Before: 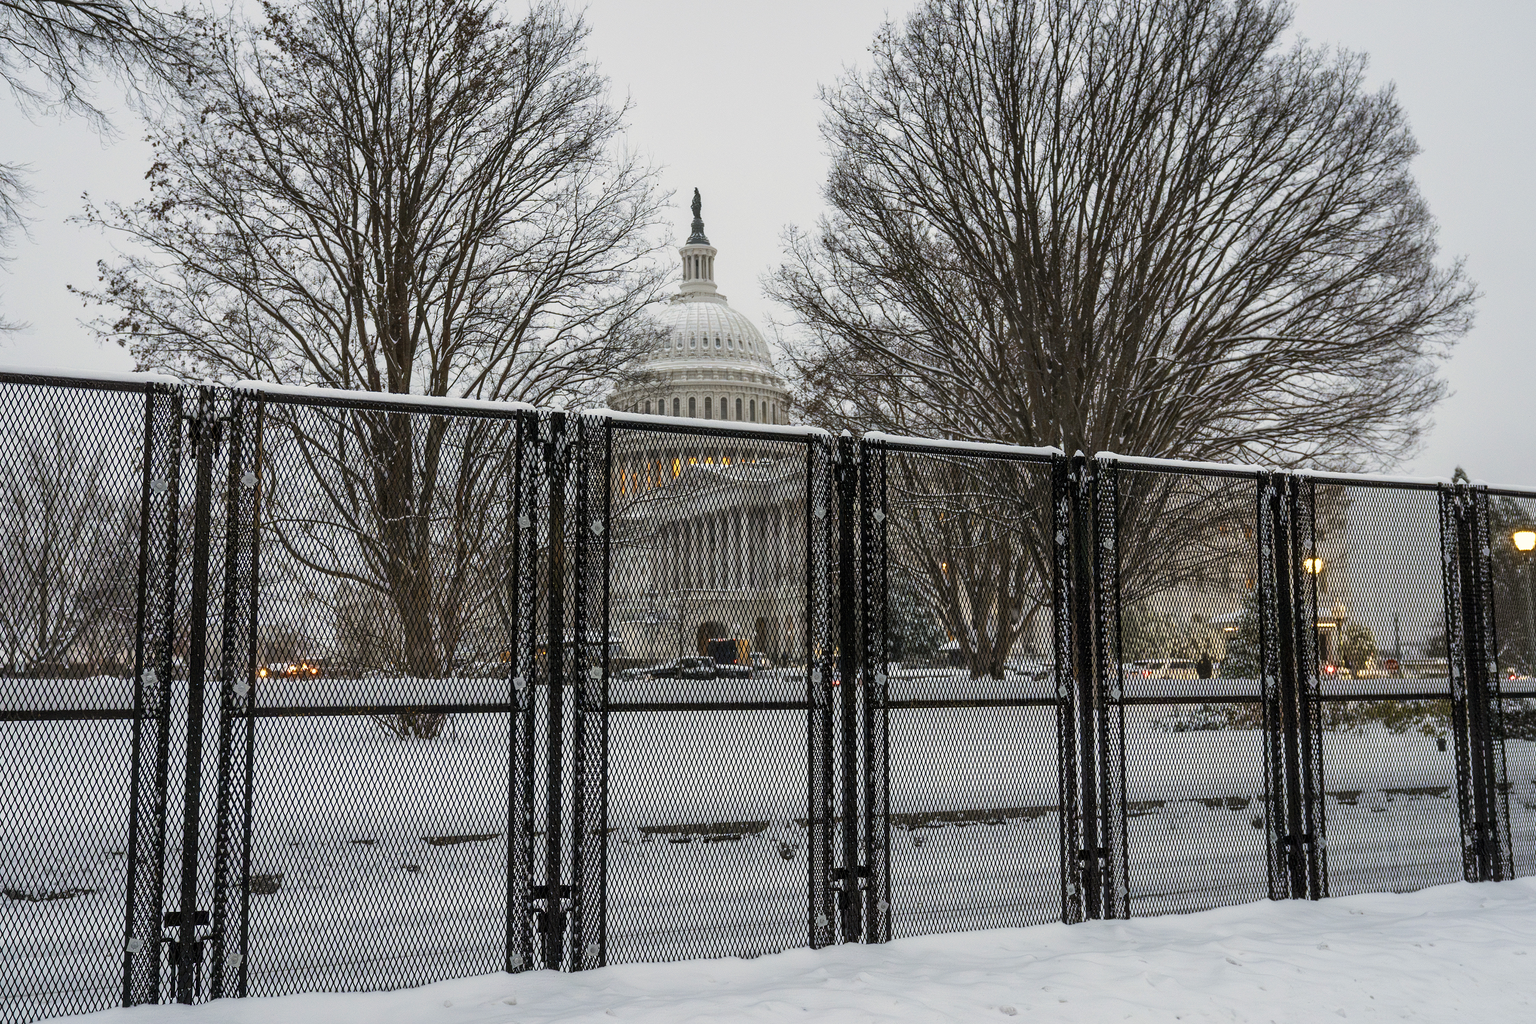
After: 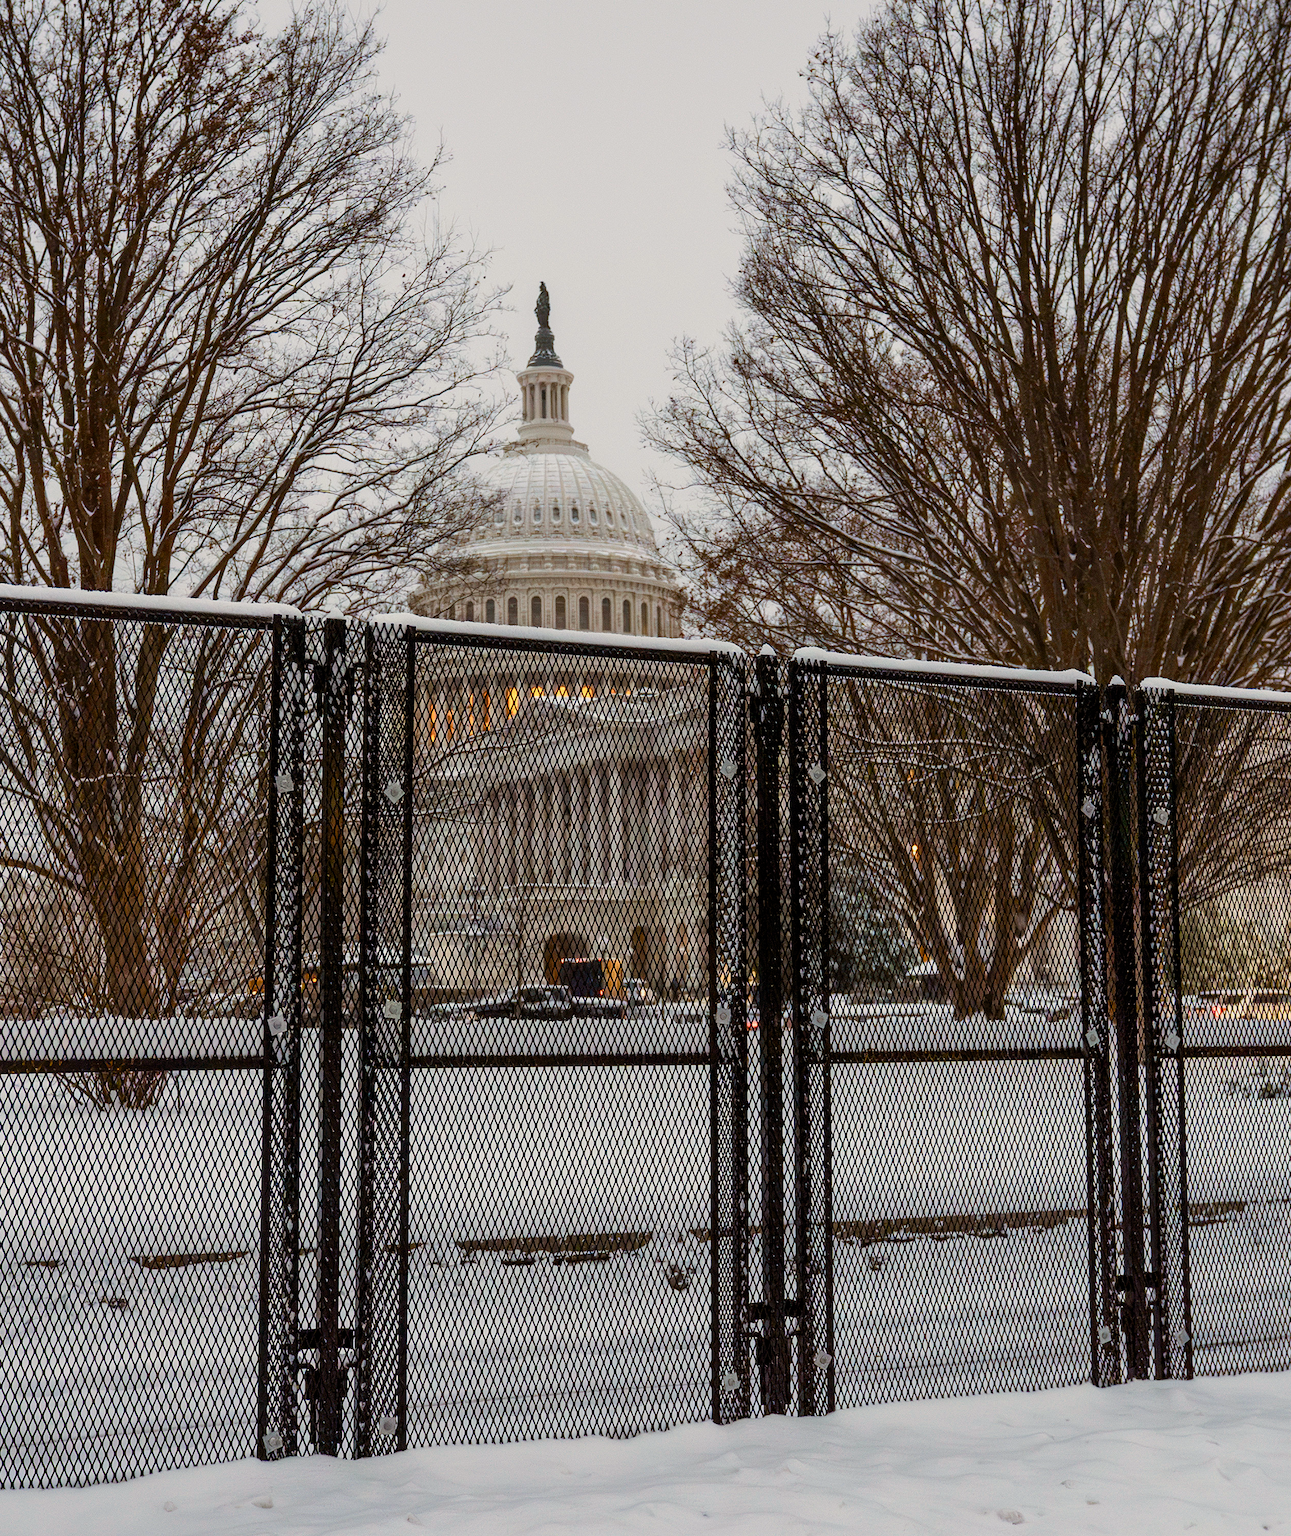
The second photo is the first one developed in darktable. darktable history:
crop: left 21.805%, right 22.131%, bottom 0.004%
exposure: exposure -0.18 EV, compensate highlight preservation false
color balance rgb: power › chroma 1.075%, power › hue 27.15°, perceptual saturation grading › global saturation 0.783%, perceptual saturation grading › highlights -30.242%, perceptual saturation grading › shadows 20.246%, global vibrance 50.034%
